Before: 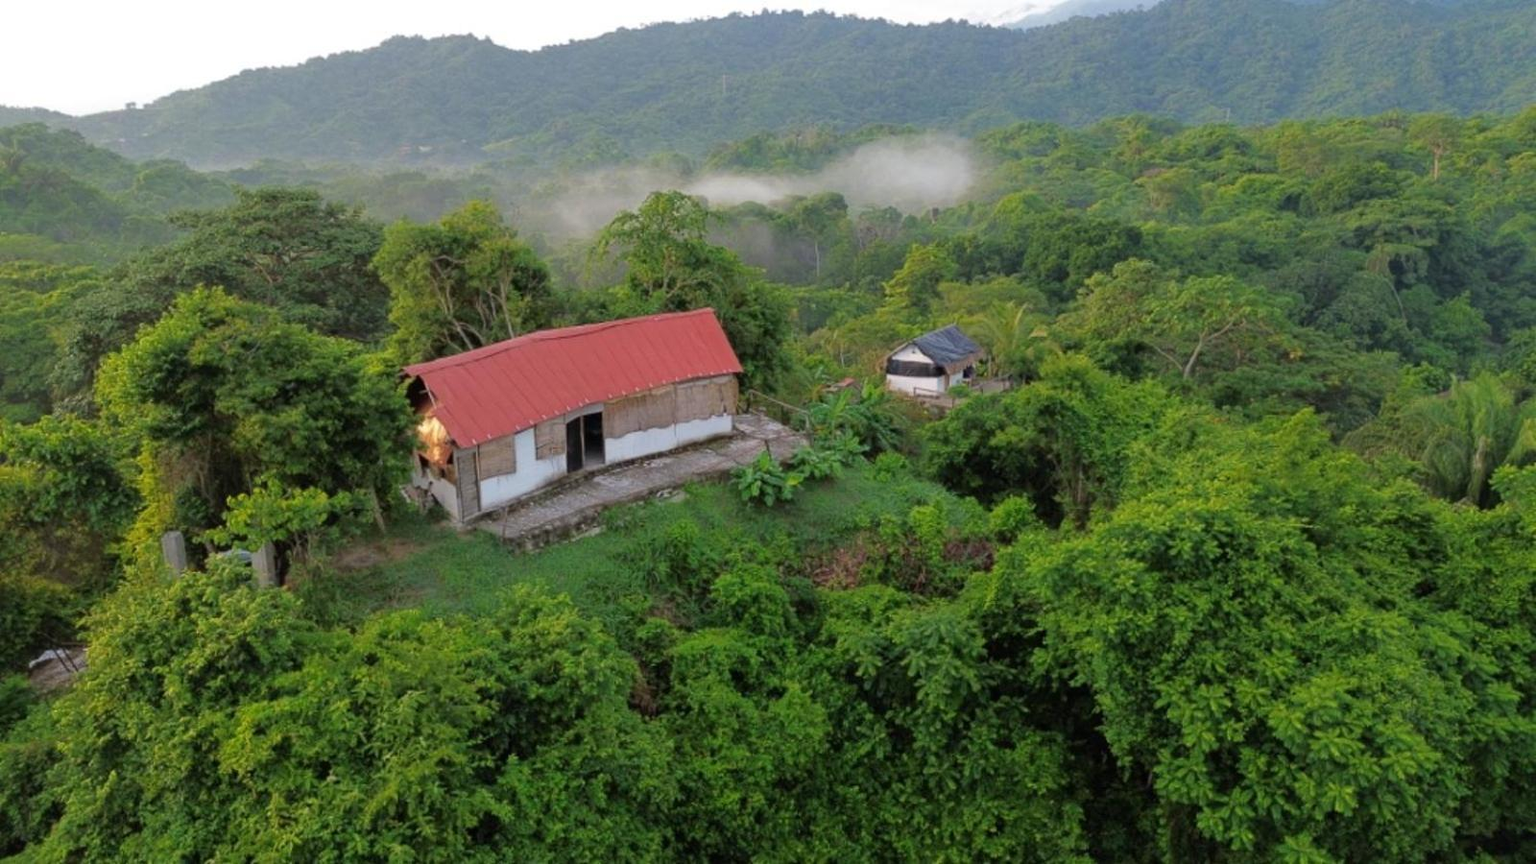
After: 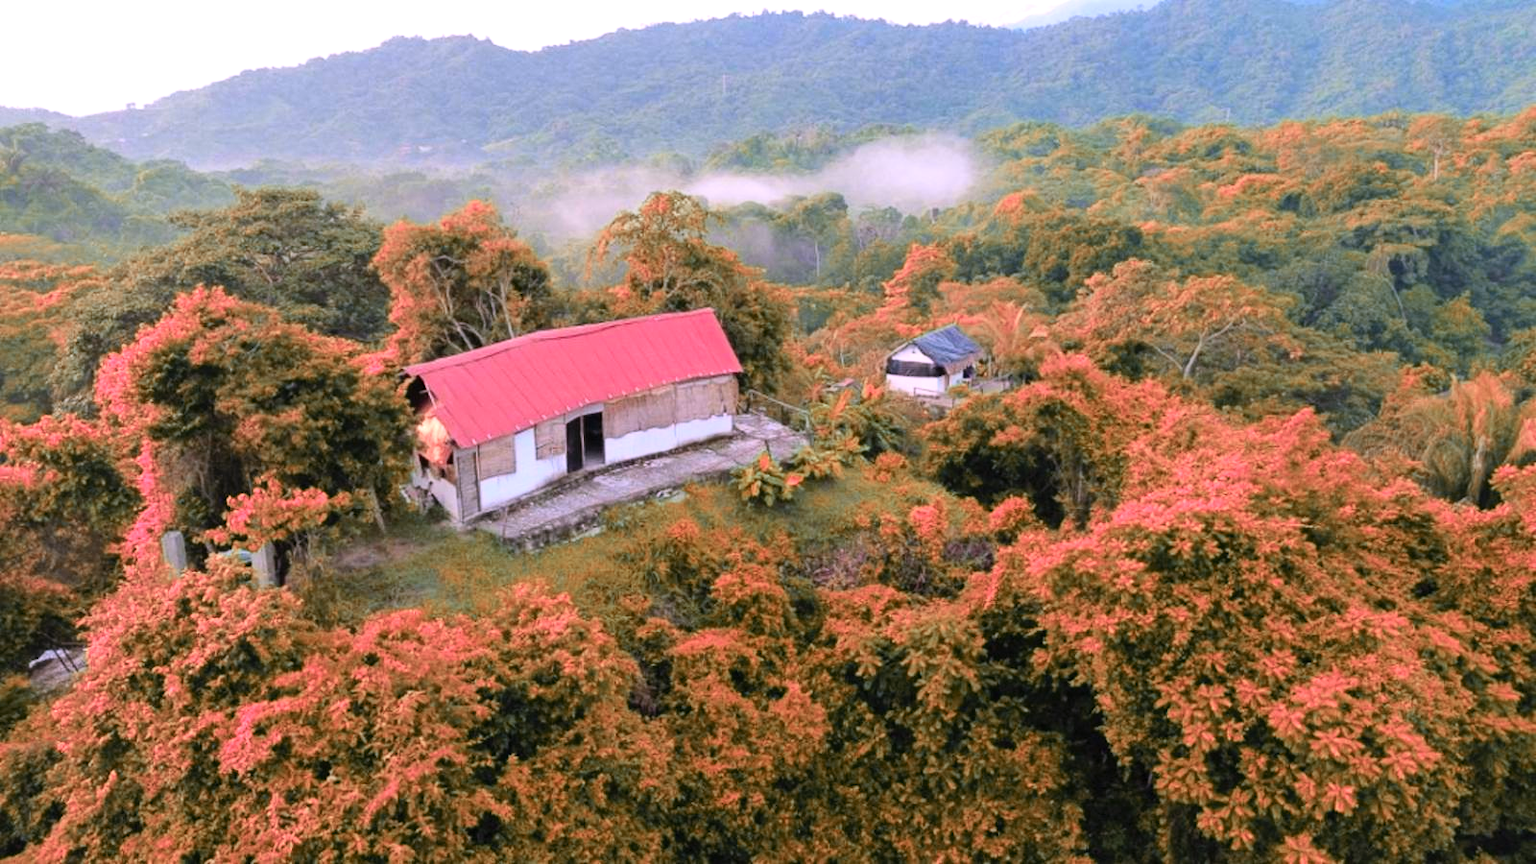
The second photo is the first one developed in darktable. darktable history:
shadows and highlights: radius 126.61, shadows 30.56, highlights -30.71, shadows color adjustment 99.15%, highlights color adjustment 0.074%, low approximation 0.01, soften with gaussian
contrast brightness saturation: contrast 0.197, brightness 0.168, saturation 0.215
color calibration: output R [1.063, -0.012, -0.003, 0], output B [-0.079, 0.047, 1, 0], illuminant custom, x 0.372, y 0.383, temperature 4281.03 K
color zones: curves: ch2 [(0, 0.488) (0.143, 0.417) (0.286, 0.212) (0.429, 0.179) (0.571, 0.154) (0.714, 0.415) (0.857, 0.495) (1, 0.488)]
tone equalizer: -8 EV -0.414 EV, -7 EV -0.395 EV, -6 EV -0.355 EV, -5 EV -0.199 EV, -3 EV 0.214 EV, -2 EV 0.361 EV, -1 EV 0.381 EV, +0 EV 0.393 EV
